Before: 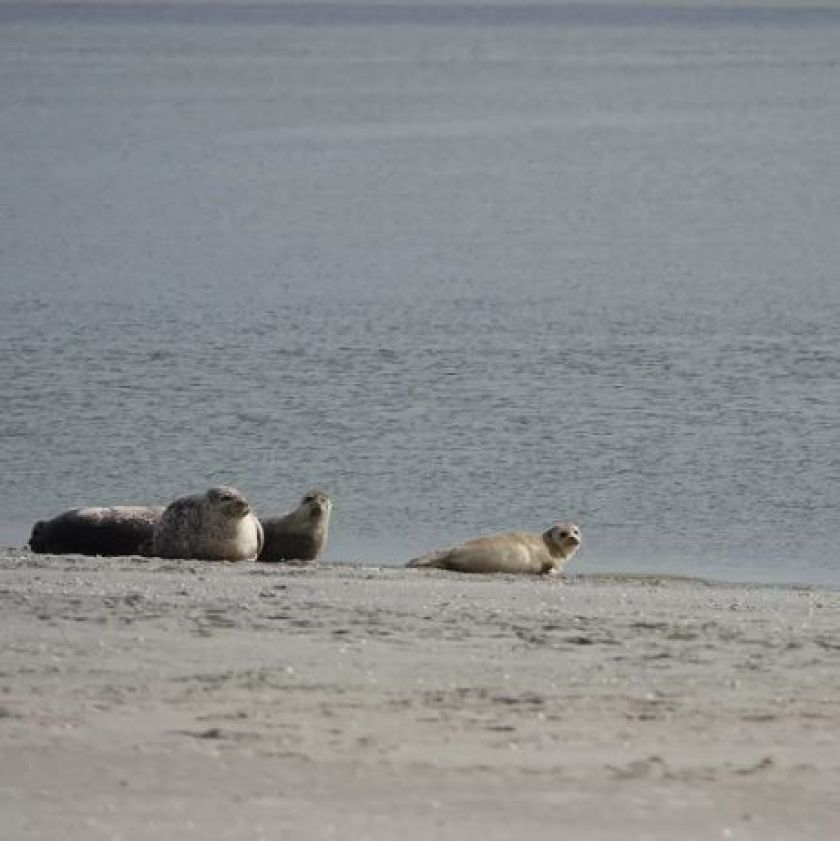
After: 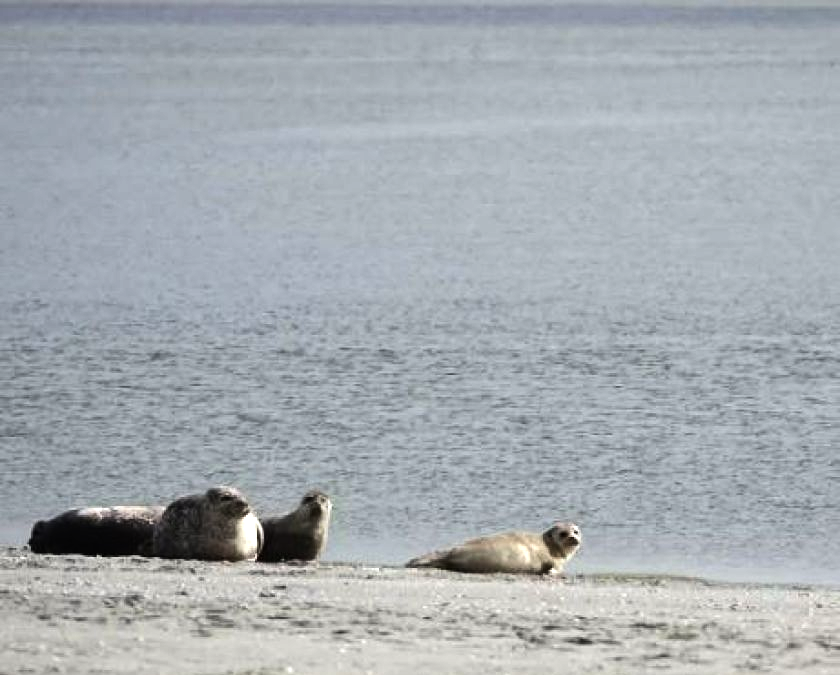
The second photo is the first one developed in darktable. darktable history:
crop: bottom 19.644%
tone equalizer: -8 EV -1.08 EV, -7 EV -1.01 EV, -6 EV -0.867 EV, -5 EV -0.578 EV, -3 EV 0.578 EV, -2 EV 0.867 EV, -1 EV 1.01 EV, +0 EV 1.08 EV, edges refinement/feathering 500, mask exposure compensation -1.57 EV, preserve details no
